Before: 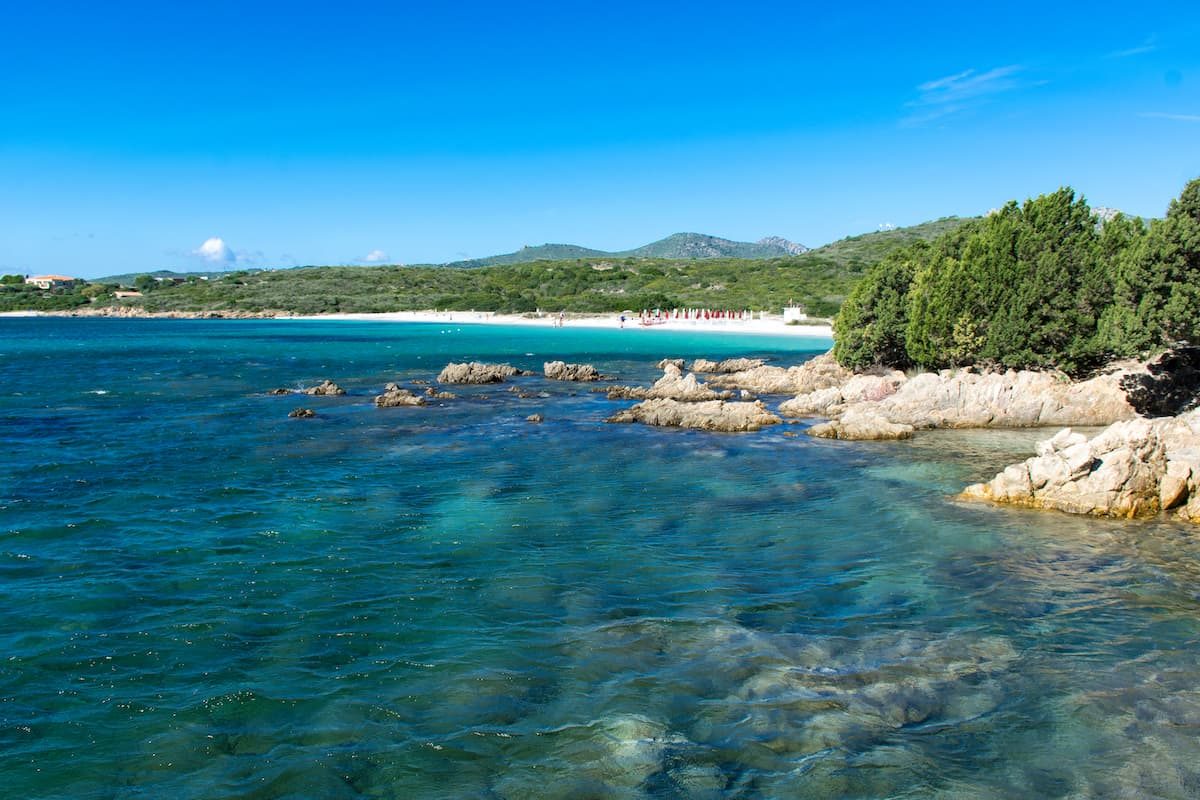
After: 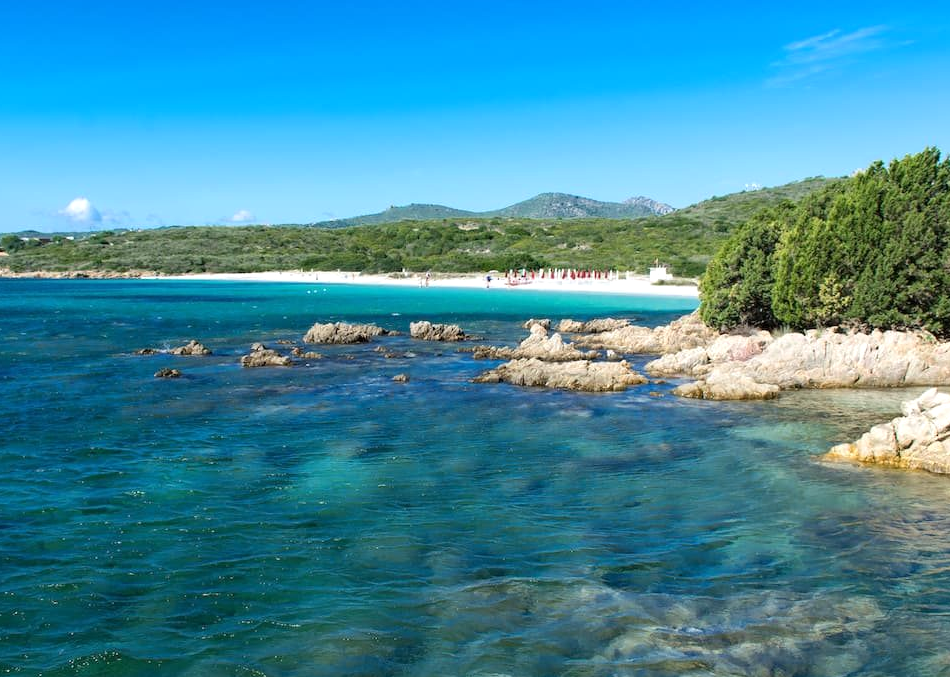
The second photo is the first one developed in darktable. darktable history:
exposure: exposure 0.128 EV, compensate highlight preservation false
crop: left 11.212%, top 5.092%, right 9.572%, bottom 10.207%
